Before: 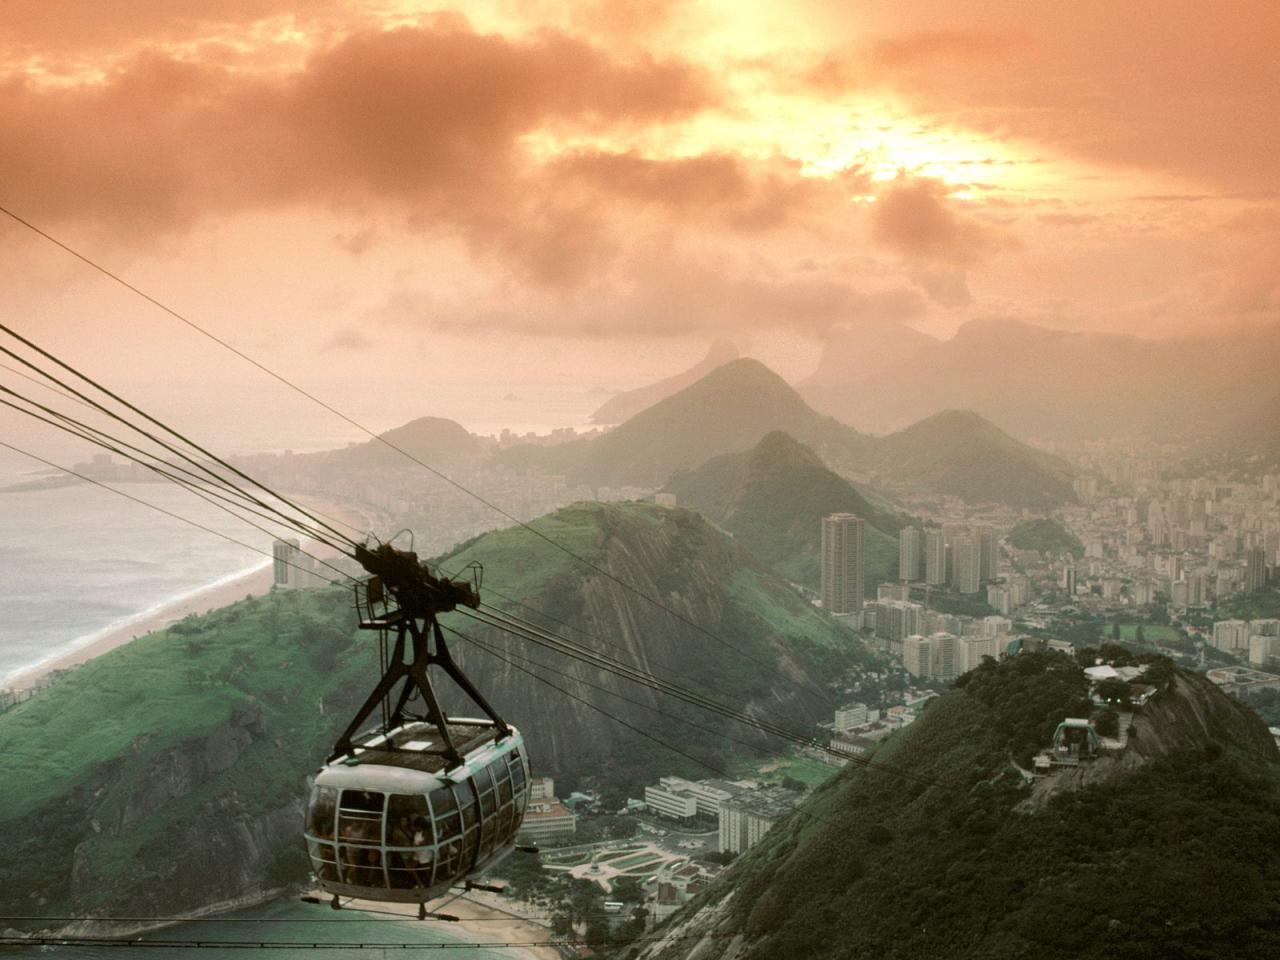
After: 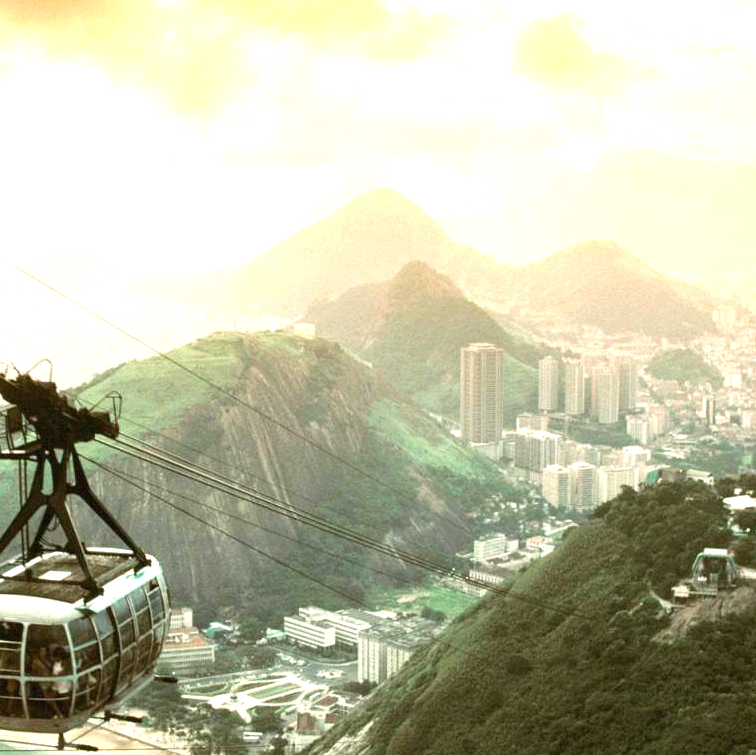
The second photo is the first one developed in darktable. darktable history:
crop and rotate: left 28.256%, top 17.734%, right 12.656%, bottom 3.573%
exposure: black level correction 0, exposure 1.7 EV, compensate exposure bias true, compensate highlight preservation false
velvia: strength 15%
